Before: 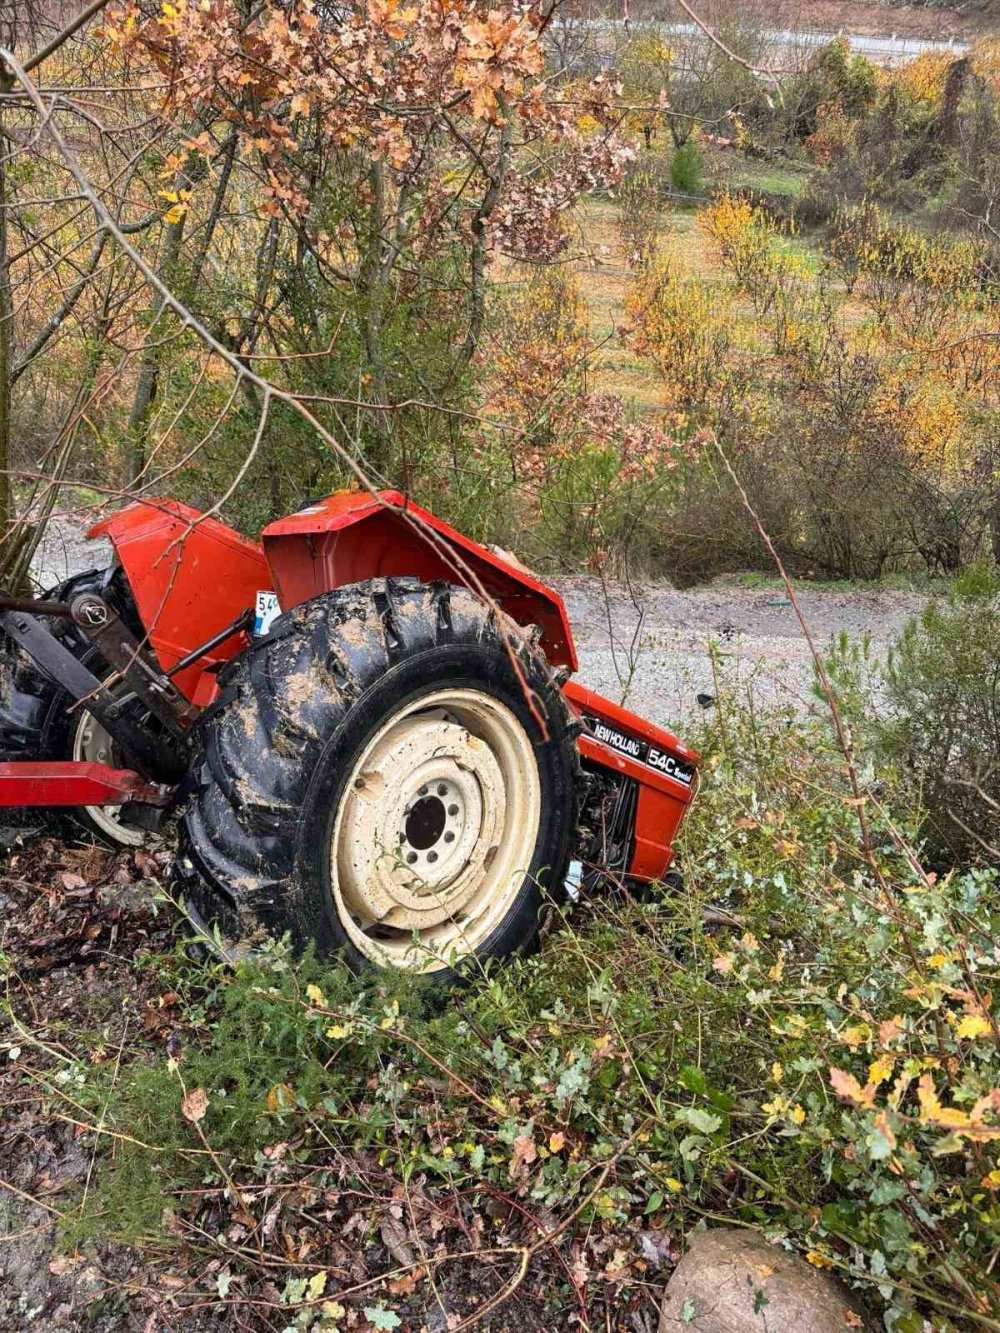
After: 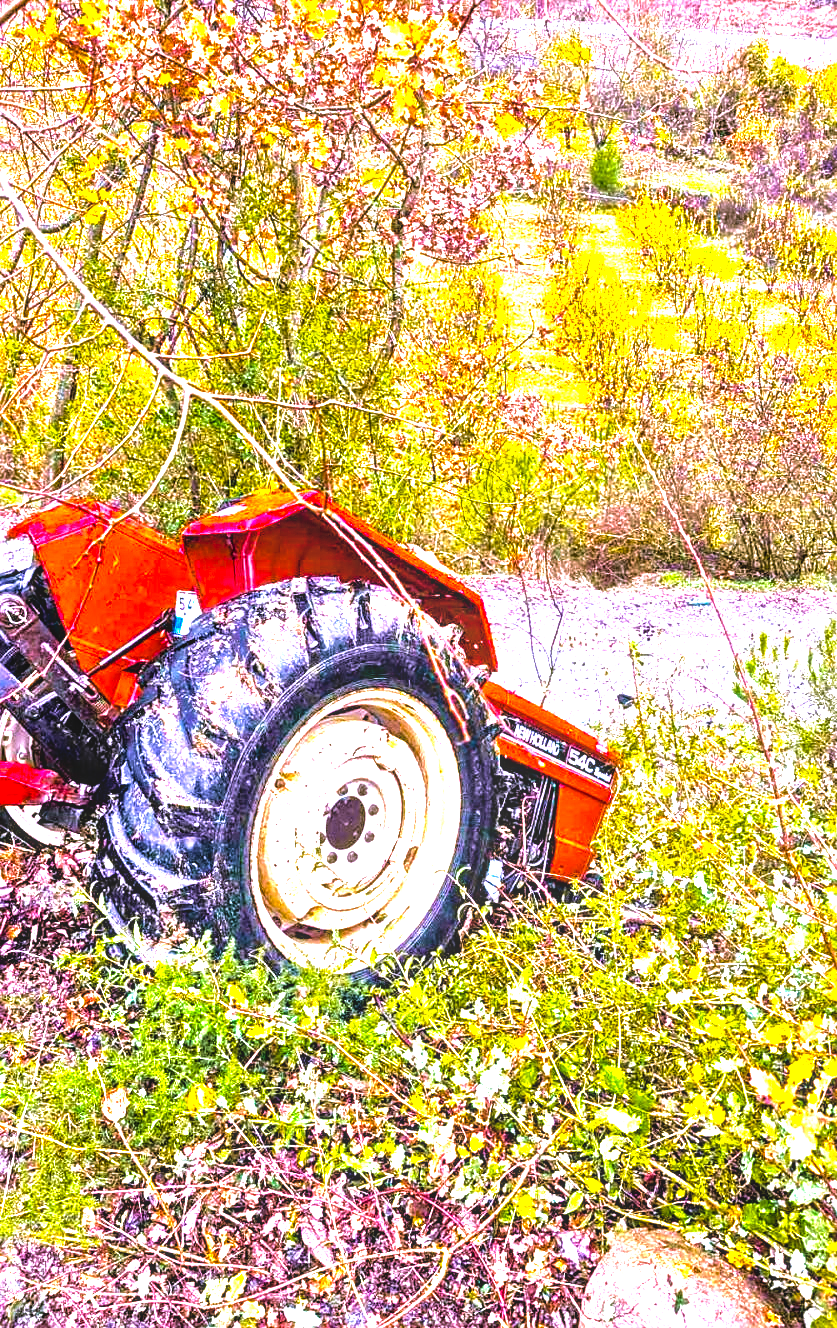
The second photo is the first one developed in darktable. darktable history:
white balance: red 1.042, blue 1.17
crop: left 8.026%, right 7.374%
sharpen: on, module defaults
tone equalizer: -7 EV 0.15 EV, -6 EV 0.6 EV, -5 EV 1.15 EV, -4 EV 1.33 EV, -3 EV 1.15 EV, -2 EV 0.6 EV, -1 EV 0.15 EV, mask exposure compensation -0.5 EV
local contrast: on, module defaults
velvia: strength 39.63%
color balance rgb: linear chroma grading › shadows -30%, linear chroma grading › global chroma 35%, perceptual saturation grading › global saturation 75%, perceptual saturation grading › shadows -30%, perceptual brilliance grading › highlights 75%, perceptual brilliance grading › shadows -30%, global vibrance 35%
